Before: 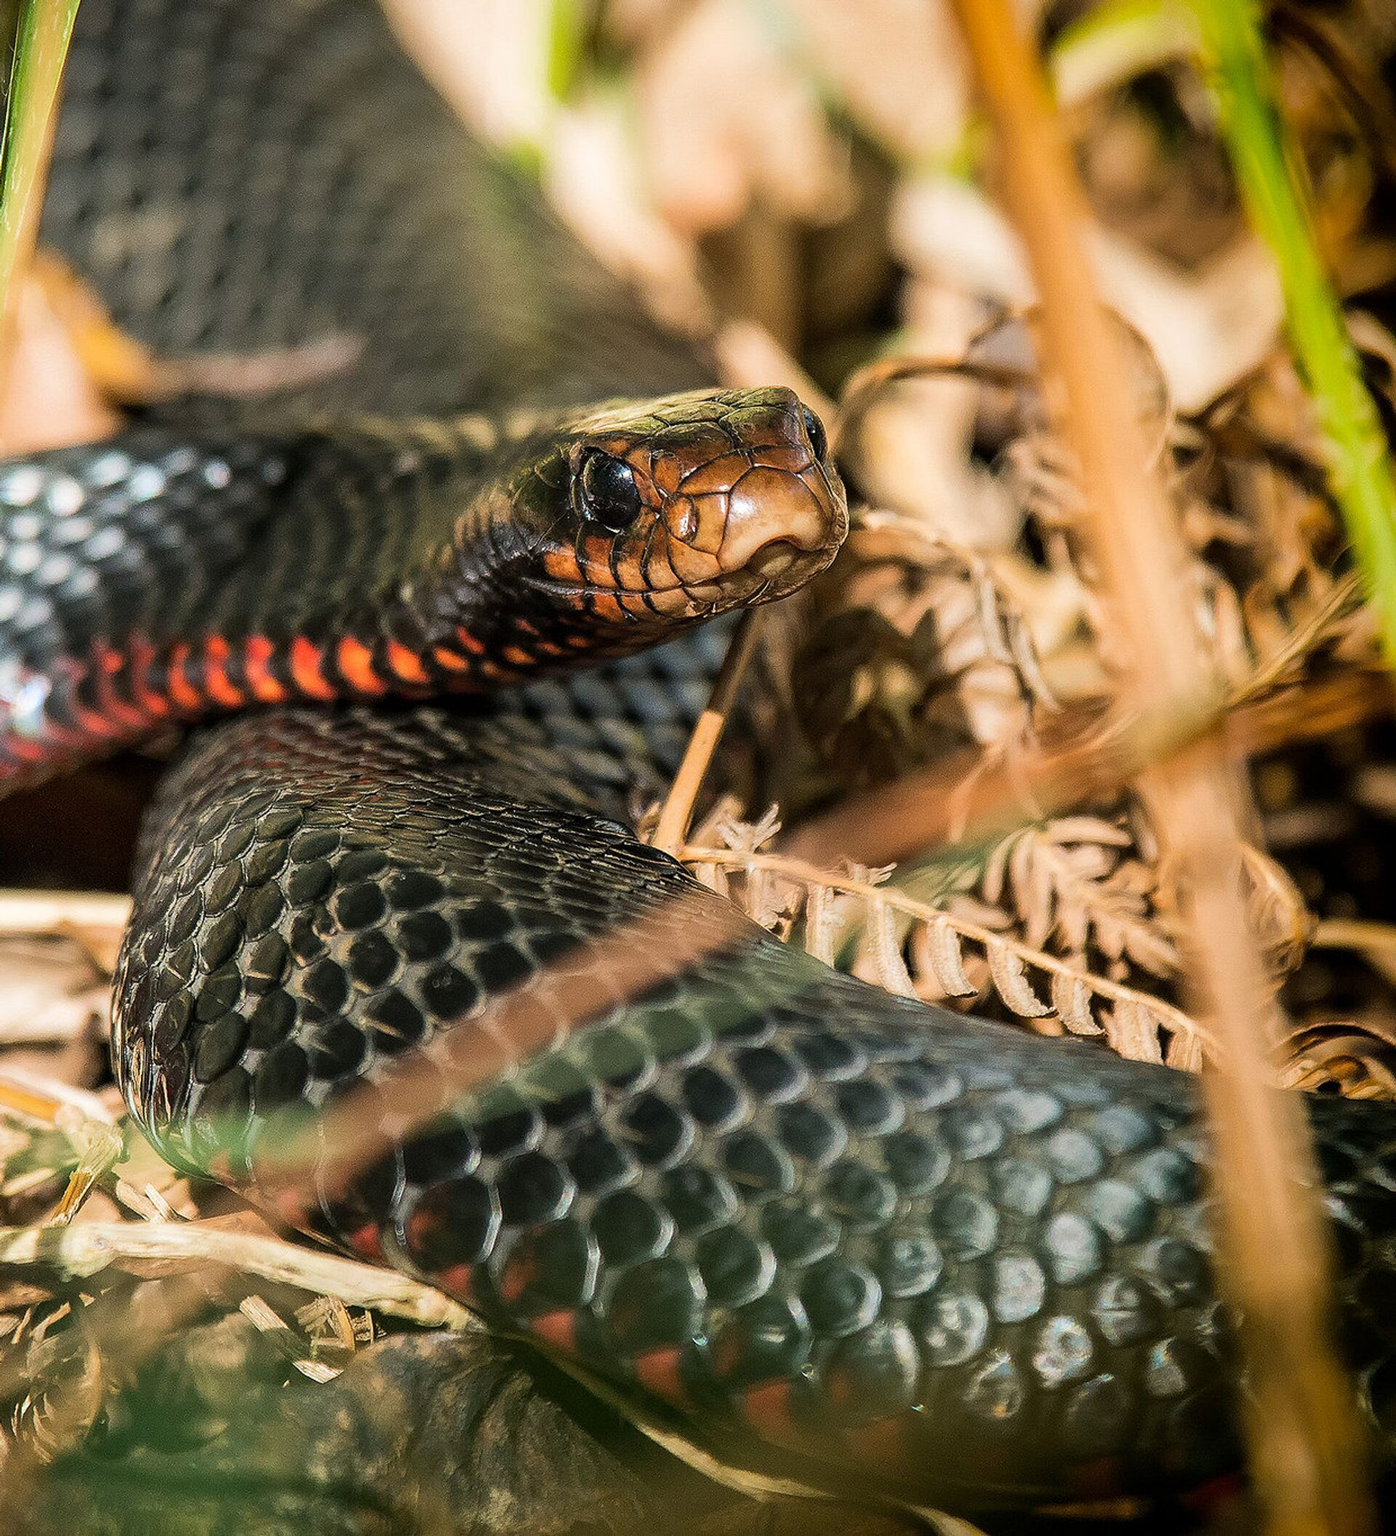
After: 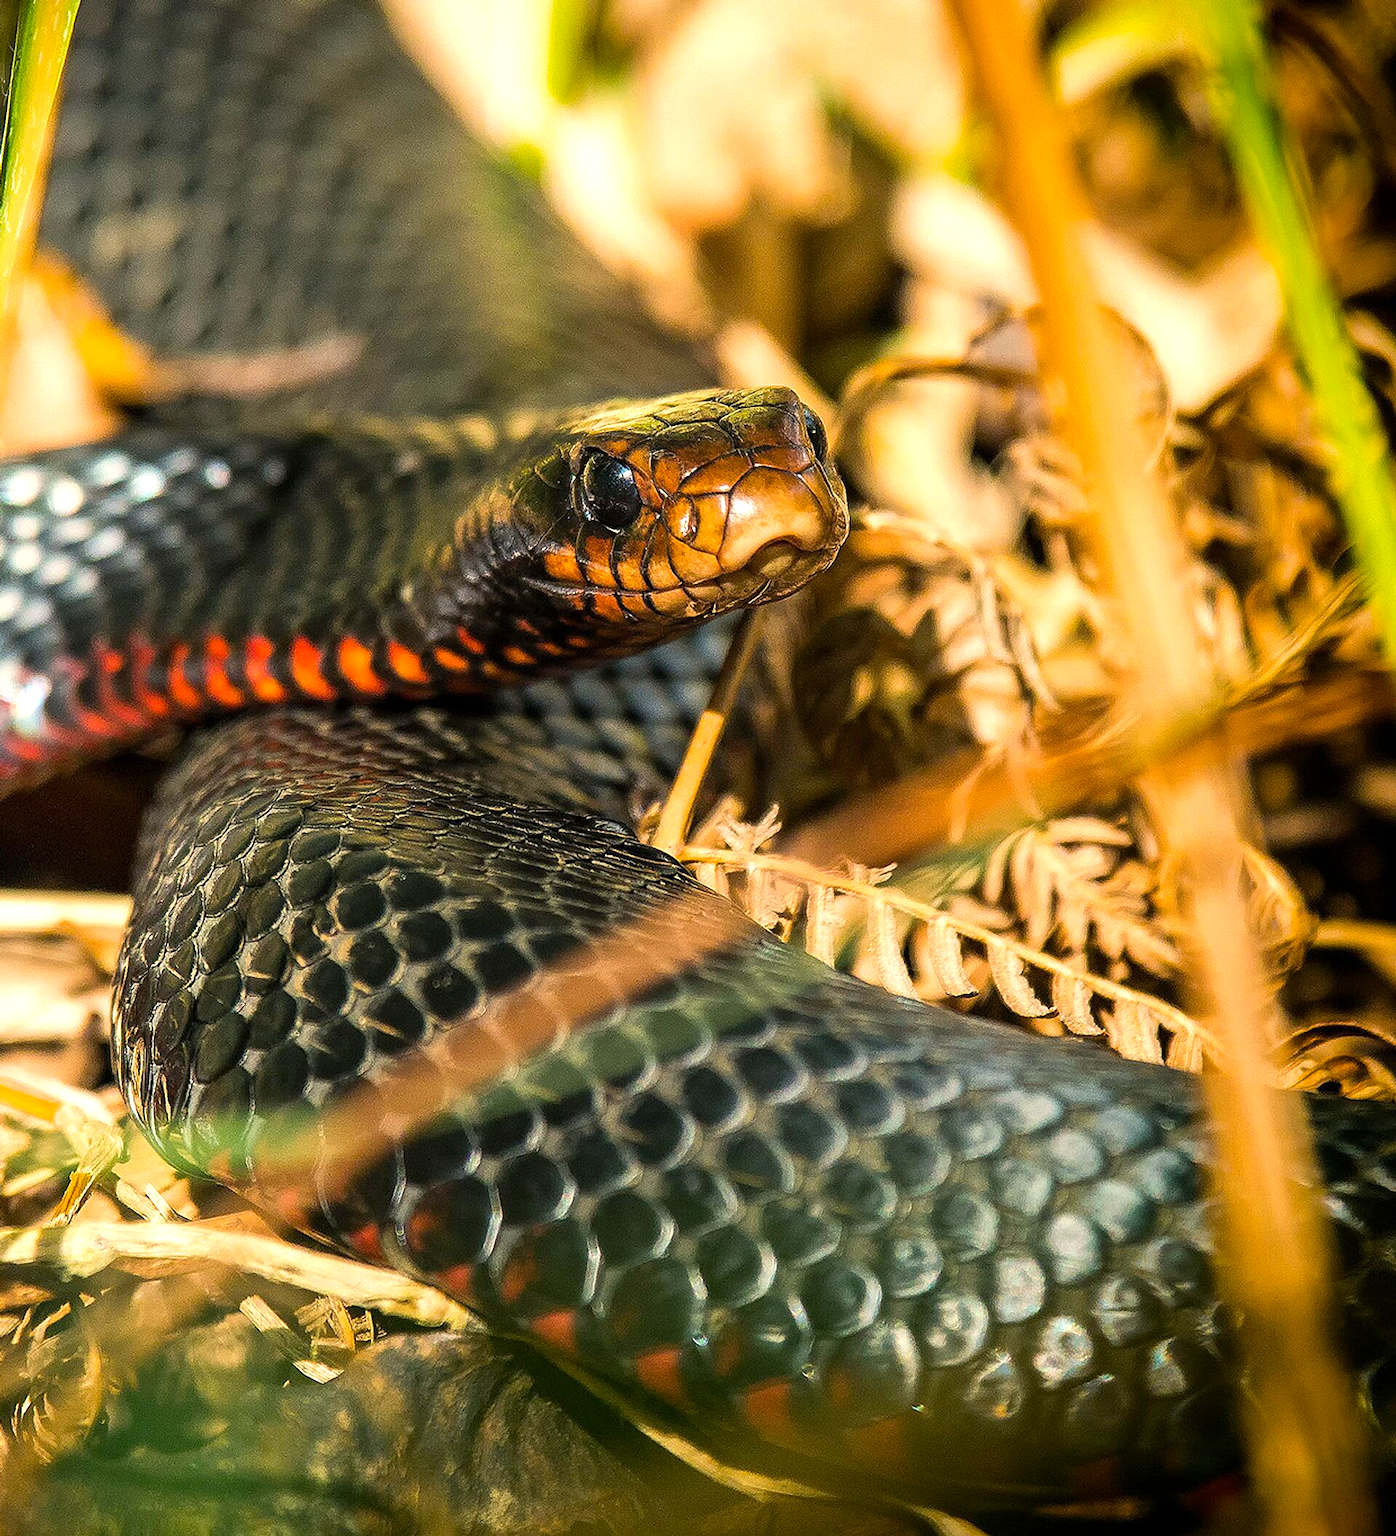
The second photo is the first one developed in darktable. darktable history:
color balance rgb: highlights gain › chroma 2.995%, highlights gain › hue 77.13°, perceptual saturation grading › global saturation 17.473%, perceptual brilliance grading › global brilliance 11.95%, global vibrance 20%
